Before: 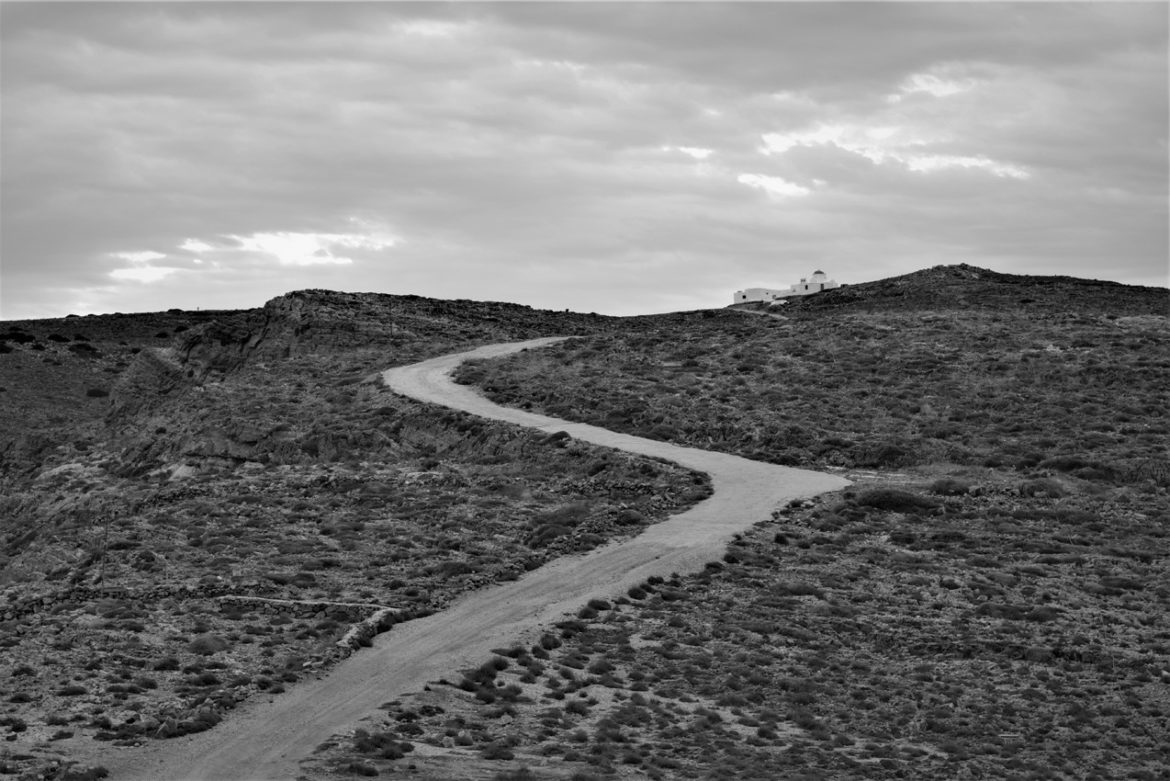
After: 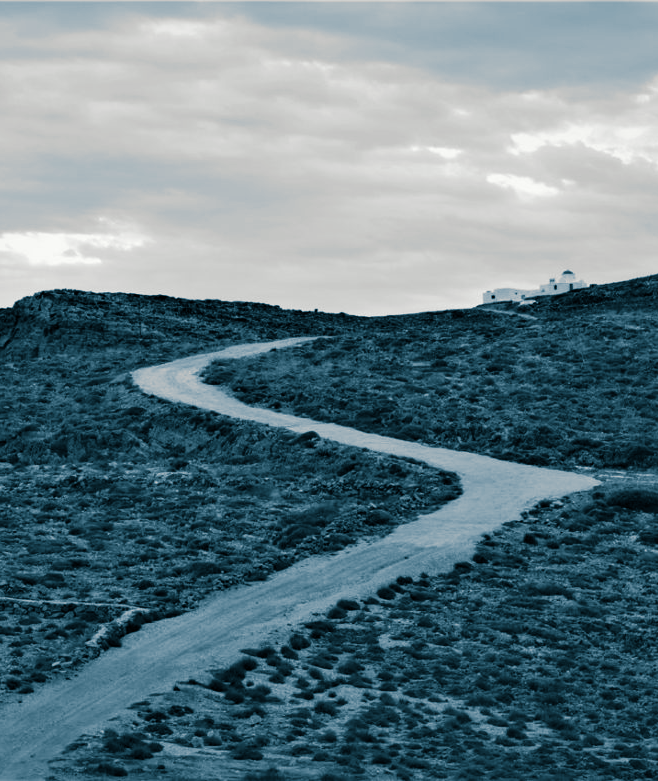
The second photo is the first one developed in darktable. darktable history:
tone curve: curves: ch0 [(0, 0) (0.037, 0.025) (0.131, 0.093) (0.275, 0.256) (0.497, 0.51) (0.617, 0.643) (0.704, 0.732) (0.813, 0.832) (0.911, 0.925) (0.997, 0.995)]; ch1 [(0, 0) (0.301, 0.3) (0.444, 0.45) (0.493, 0.495) (0.507, 0.503) (0.534, 0.533) (0.582, 0.58) (0.658, 0.693) (0.746, 0.77) (1, 1)]; ch2 [(0, 0) (0.246, 0.233) (0.36, 0.352) (0.415, 0.418) (0.476, 0.492) (0.502, 0.504) (0.525, 0.518) (0.539, 0.544) (0.586, 0.602) (0.634, 0.651) (0.706, 0.727) (0.853, 0.852) (1, 0.951)], color space Lab, independent channels, preserve colors none
crop: left 21.496%, right 22.254%
split-toning: shadows › hue 212.4°, balance -70
